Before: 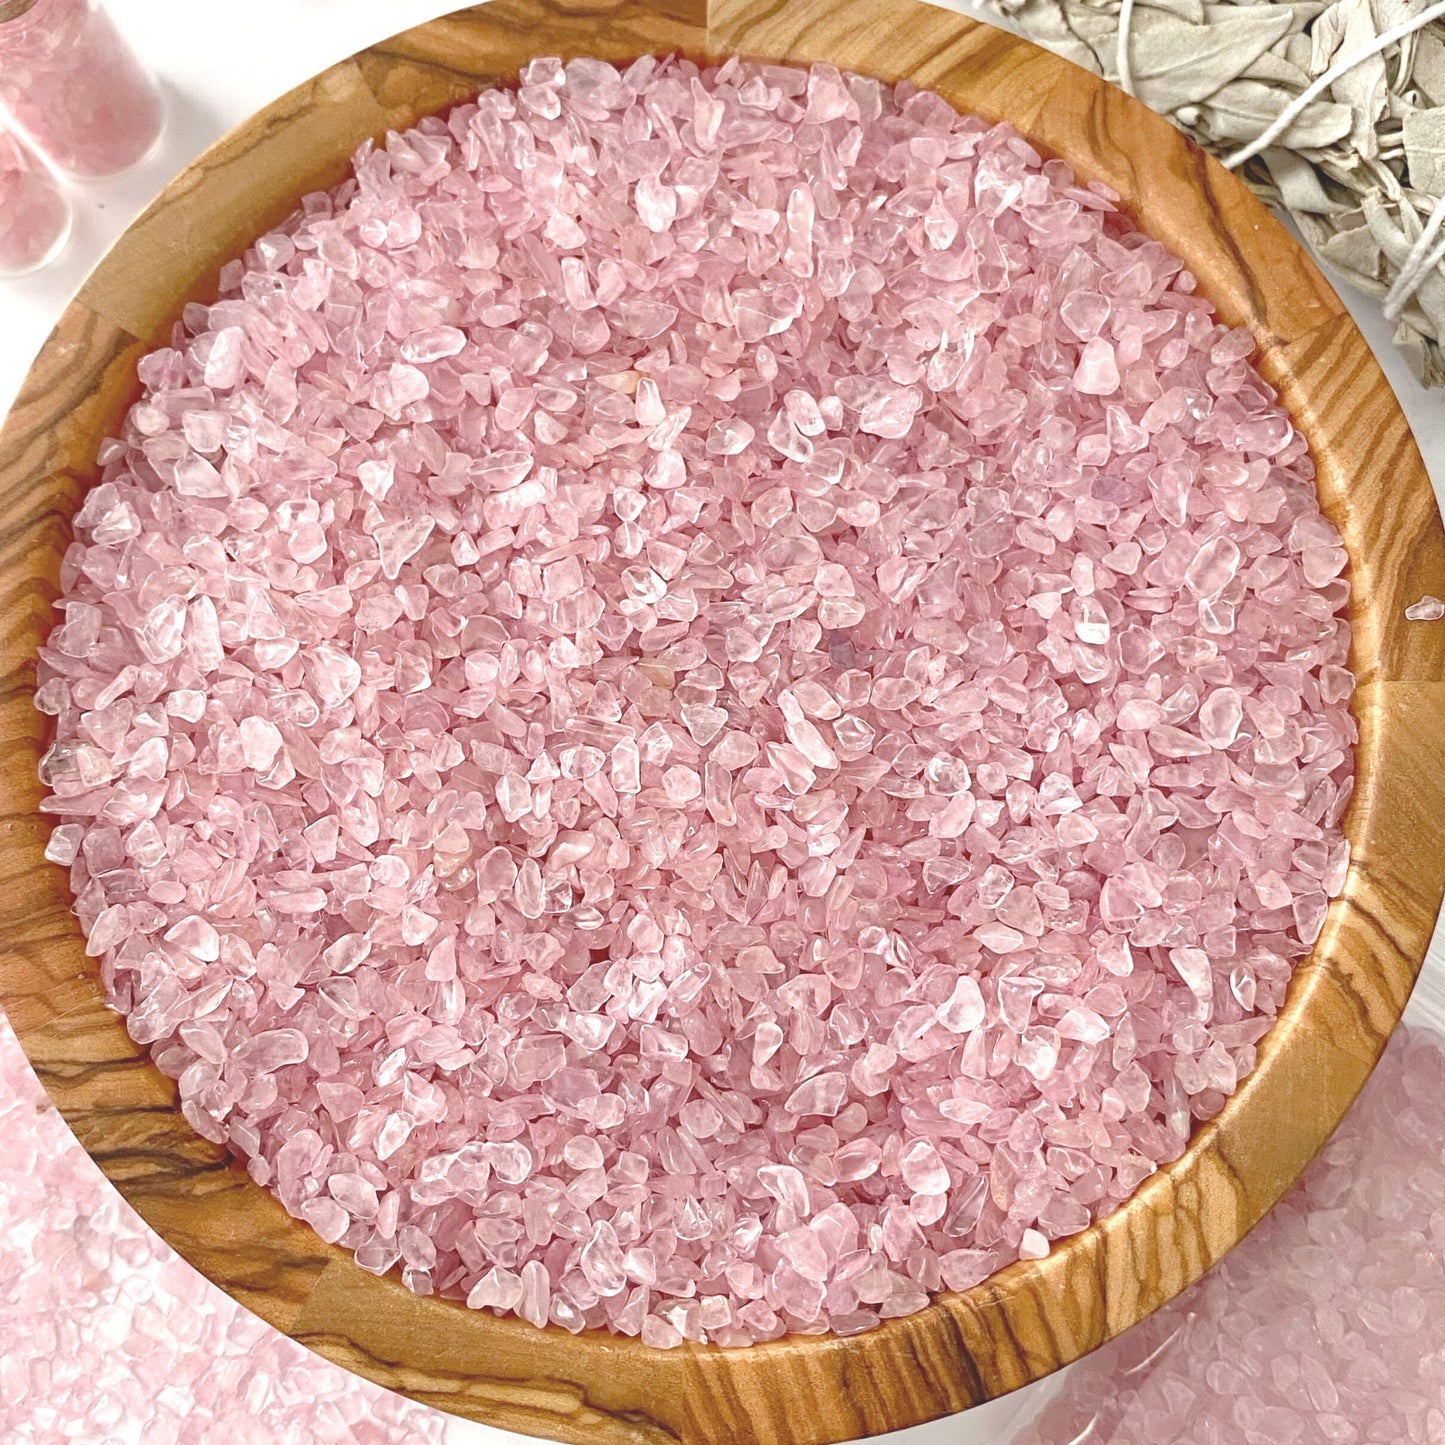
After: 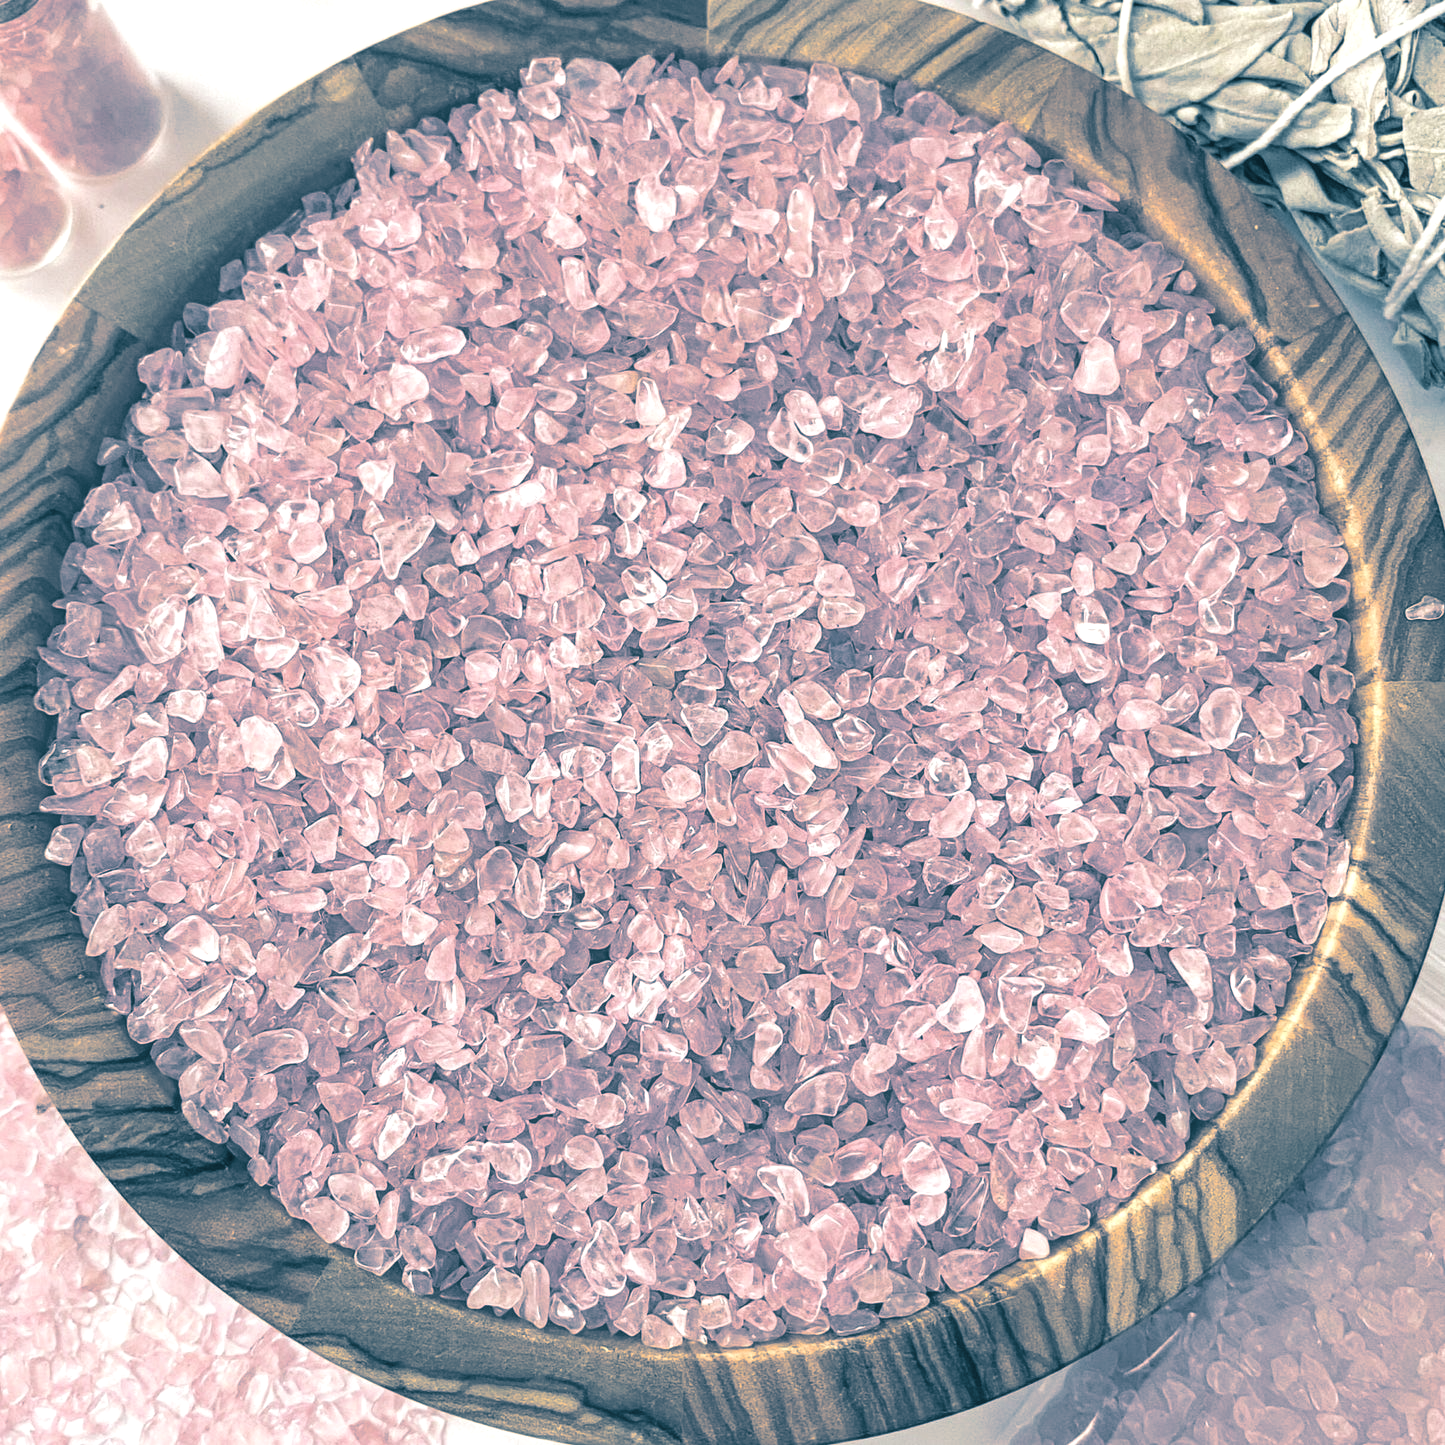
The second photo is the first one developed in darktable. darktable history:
local contrast: on, module defaults
split-toning: shadows › hue 212.4°, balance -70
